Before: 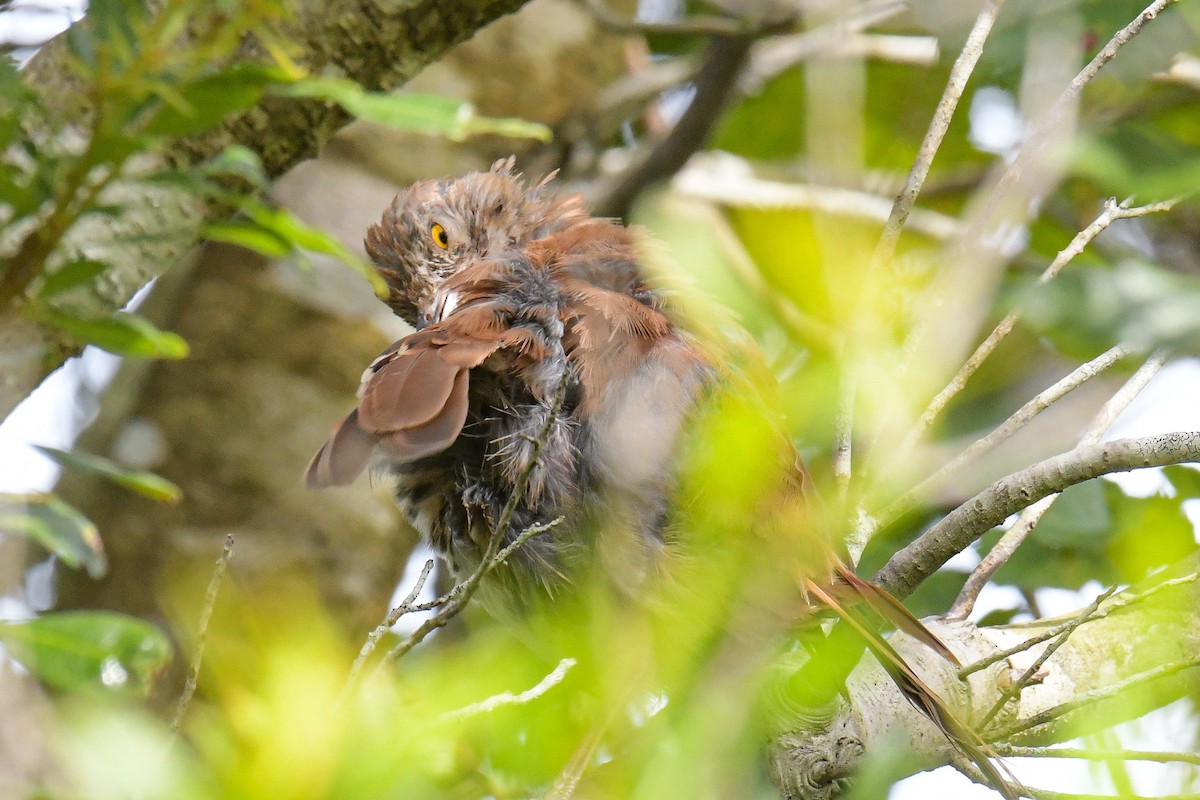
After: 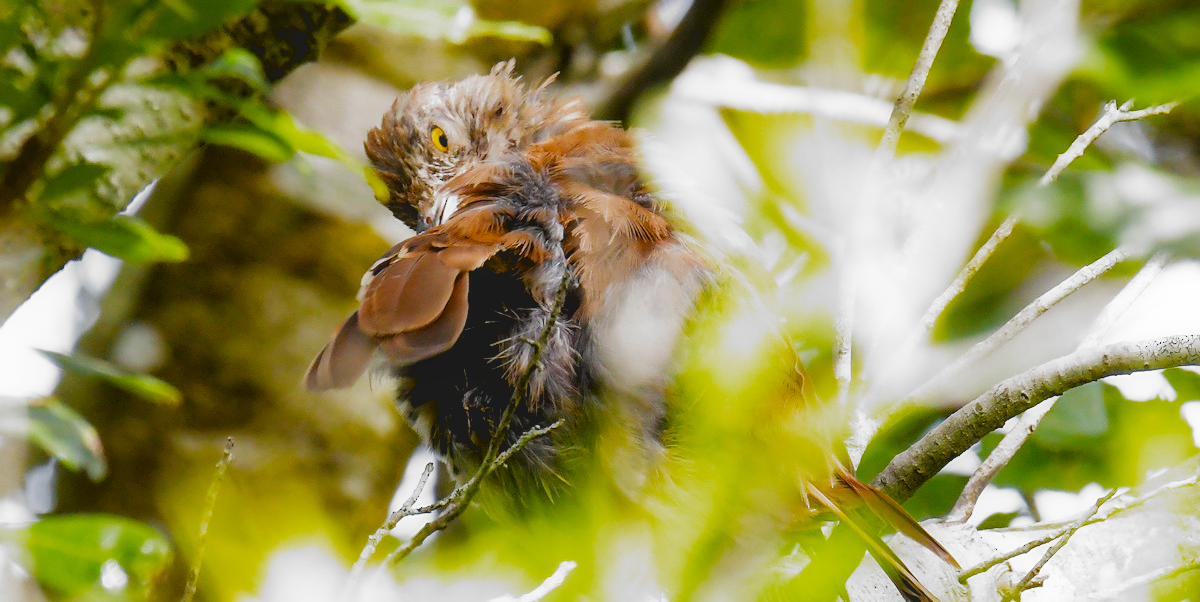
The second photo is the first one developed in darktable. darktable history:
tone curve: curves: ch0 [(0.122, 0.111) (1, 1)], color space Lab, independent channels, preserve colors none
color balance rgb: power › hue 315.68°, perceptual saturation grading › global saturation 31.174%, perceptual brilliance grading › highlights 14.36%, perceptual brilliance grading › mid-tones -6.621%, perceptual brilliance grading › shadows -26.829%, global vibrance 20%
filmic rgb: black relative exposure -5.1 EV, white relative exposure 3.5 EV, hardness 3.17, contrast 1.203, highlights saturation mix -30.57%, preserve chrominance no, color science v3 (2019), use custom middle-gray values true
crop and rotate: top 12.214%, bottom 12.528%
contrast equalizer: octaves 7, y [[0.5, 0.542, 0.583, 0.625, 0.667, 0.708], [0.5 ×6], [0.5 ×6], [0 ×6], [0 ×6]], mix -0.996
local contrast: on, module defaults
sharpen: on, module defaults
